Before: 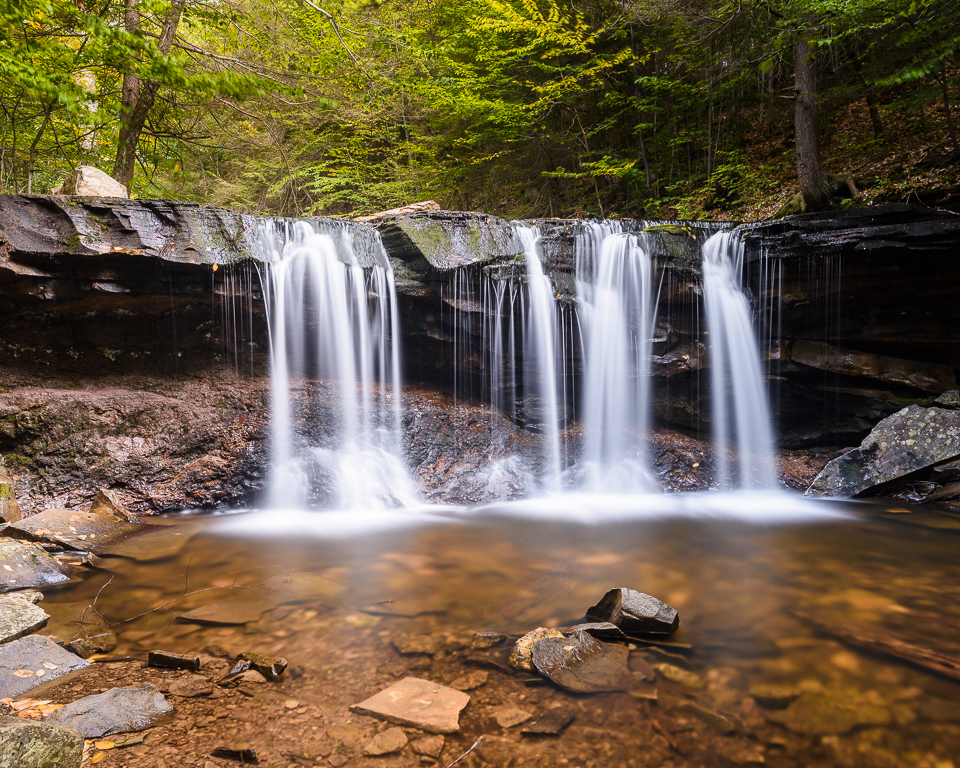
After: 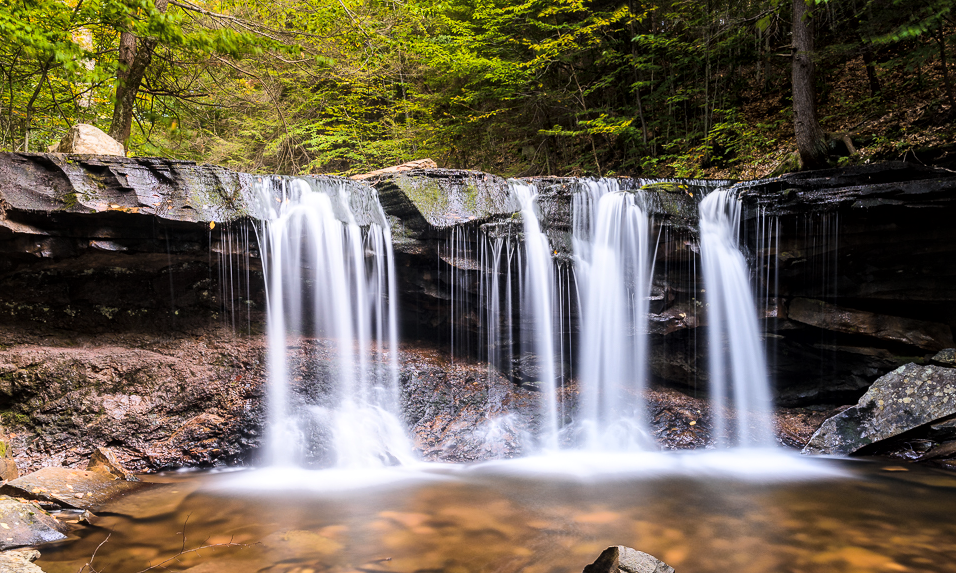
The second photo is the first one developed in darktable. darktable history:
global tonemap: drago (1, 100), detail 1
tone equalizer: -8 EV -0.75 EV, -7 EV -0.7 EV, -6 EV -0.6 EV, -5 EV -0.4 EV, -3 EV 0.4 EV, -2 EV 0.6 EV, -1 EV 0.7 EV, +0 EV 0.75 EV, edges refinement/feathering 500, mask exposure compensation -1.57 EV, preserve details no
crop: left 0.387%, top 5.469%, bottom 19.809%
